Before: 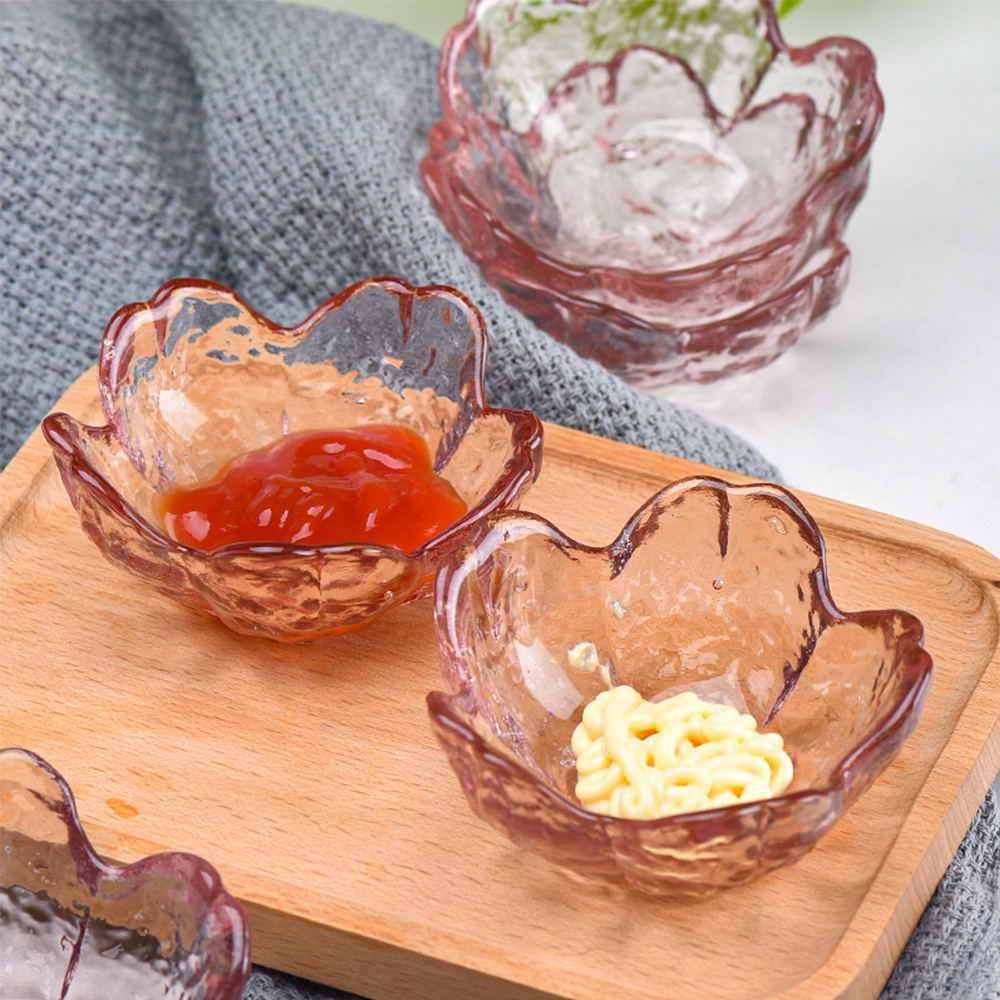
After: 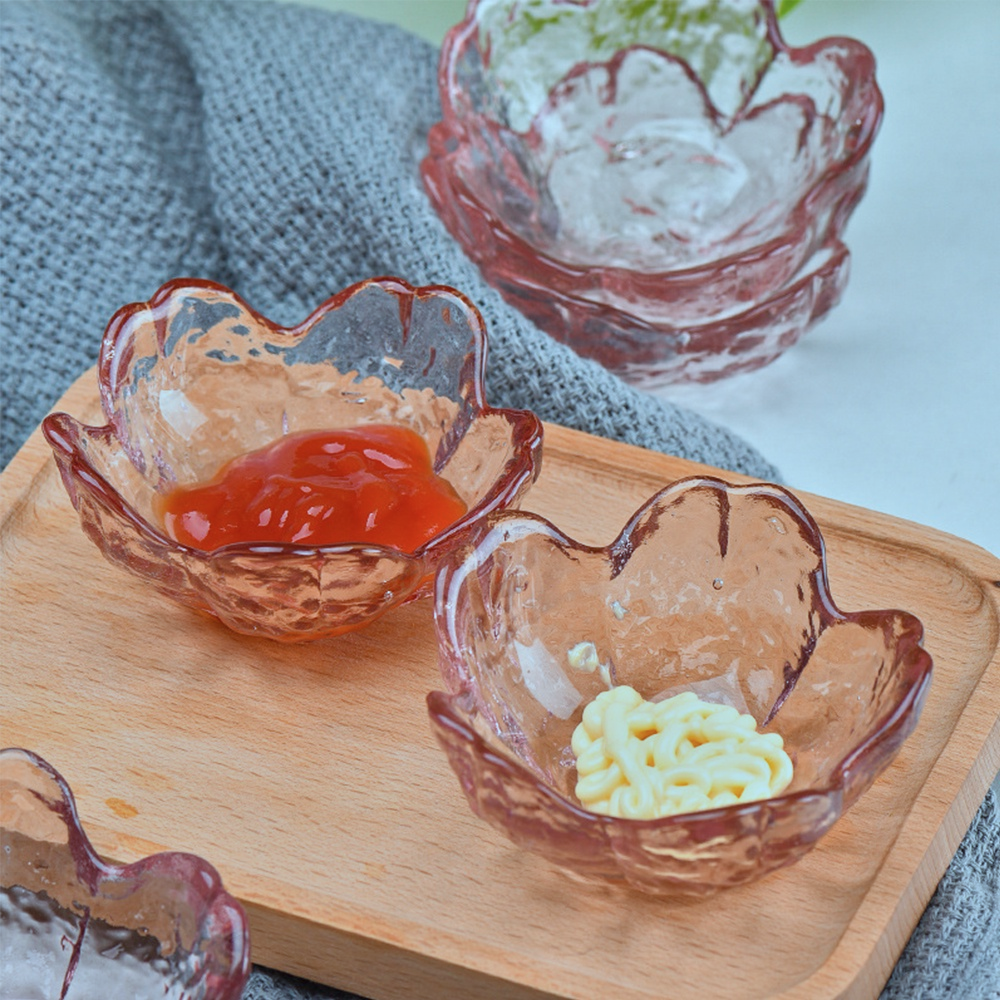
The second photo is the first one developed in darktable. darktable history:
color correction: highlights a* -11.91, highlights b* -15.57
tone equalizer: -8 EV -0.001 EV, -7 EV 0.005 EV, -6 EV -0.044 EV, -5 EV 0.016 EV, -4 EV -0.012 EV, -3 EV 0.013 EV, -2 EV -0.077 EV, -1 EV -0.275 EV, +0 EV -0.597 EV, luminance estimator HSV value / RGB max
